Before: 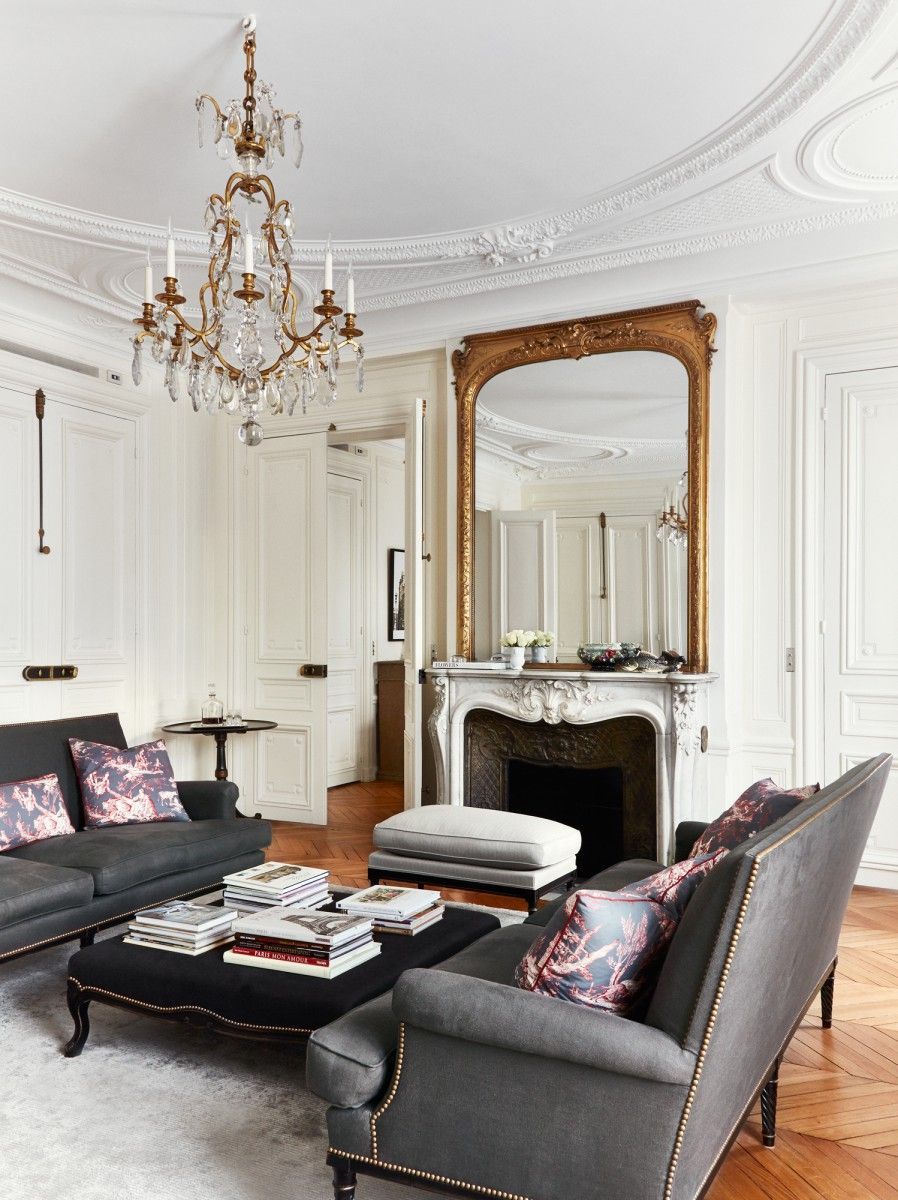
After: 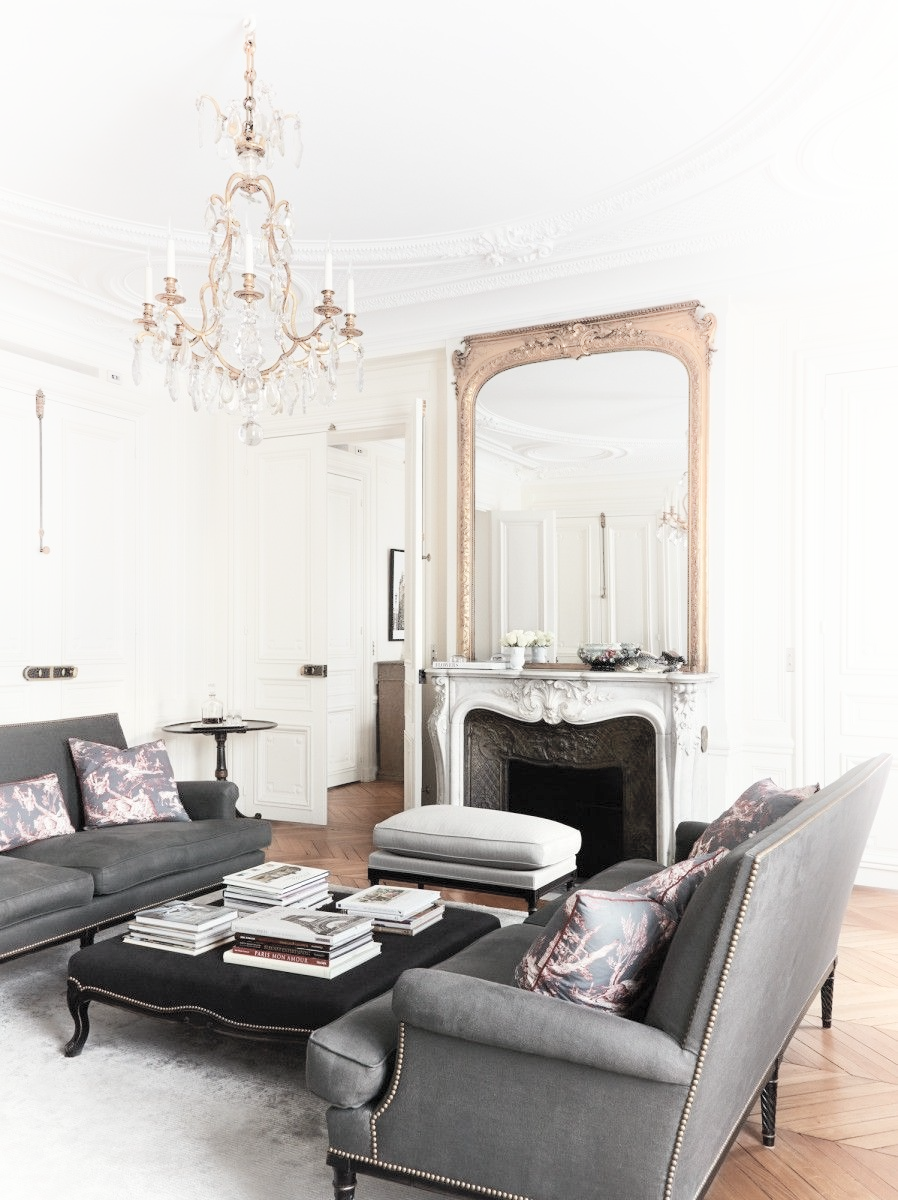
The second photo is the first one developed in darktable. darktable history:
shadows and highlights: highlights 70.7, soften with gaussian
contrast brightness saturation: brightness 0.18, saturation -0.5
